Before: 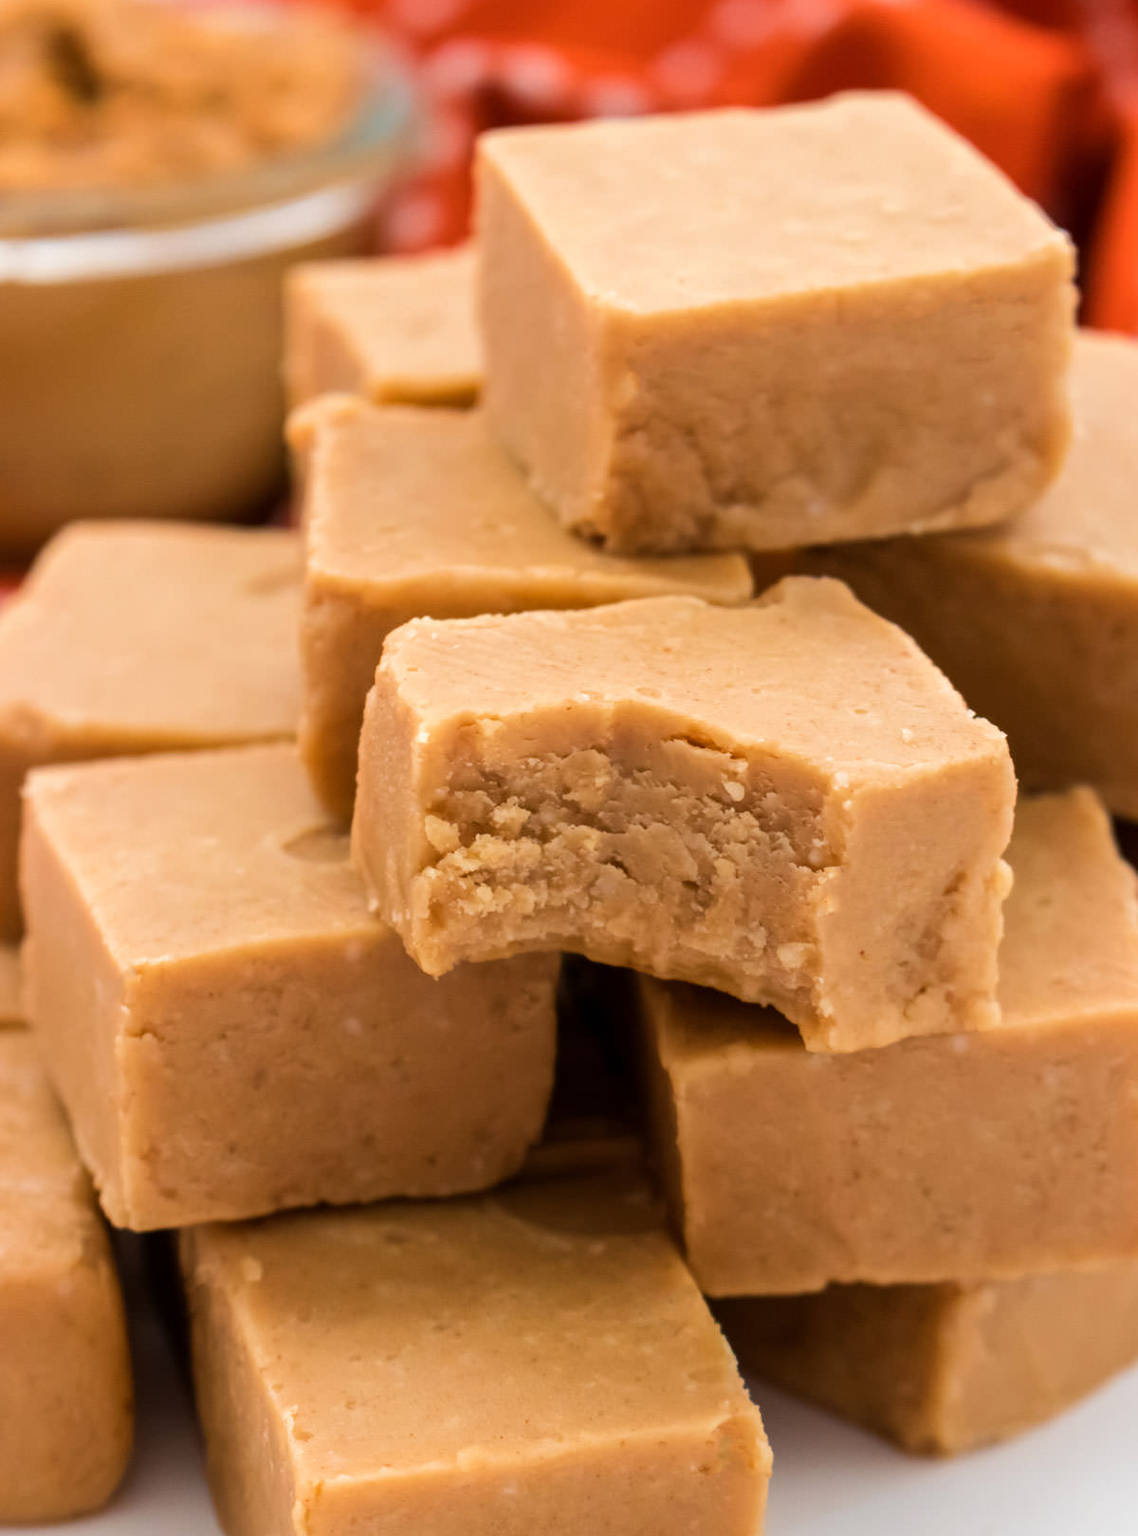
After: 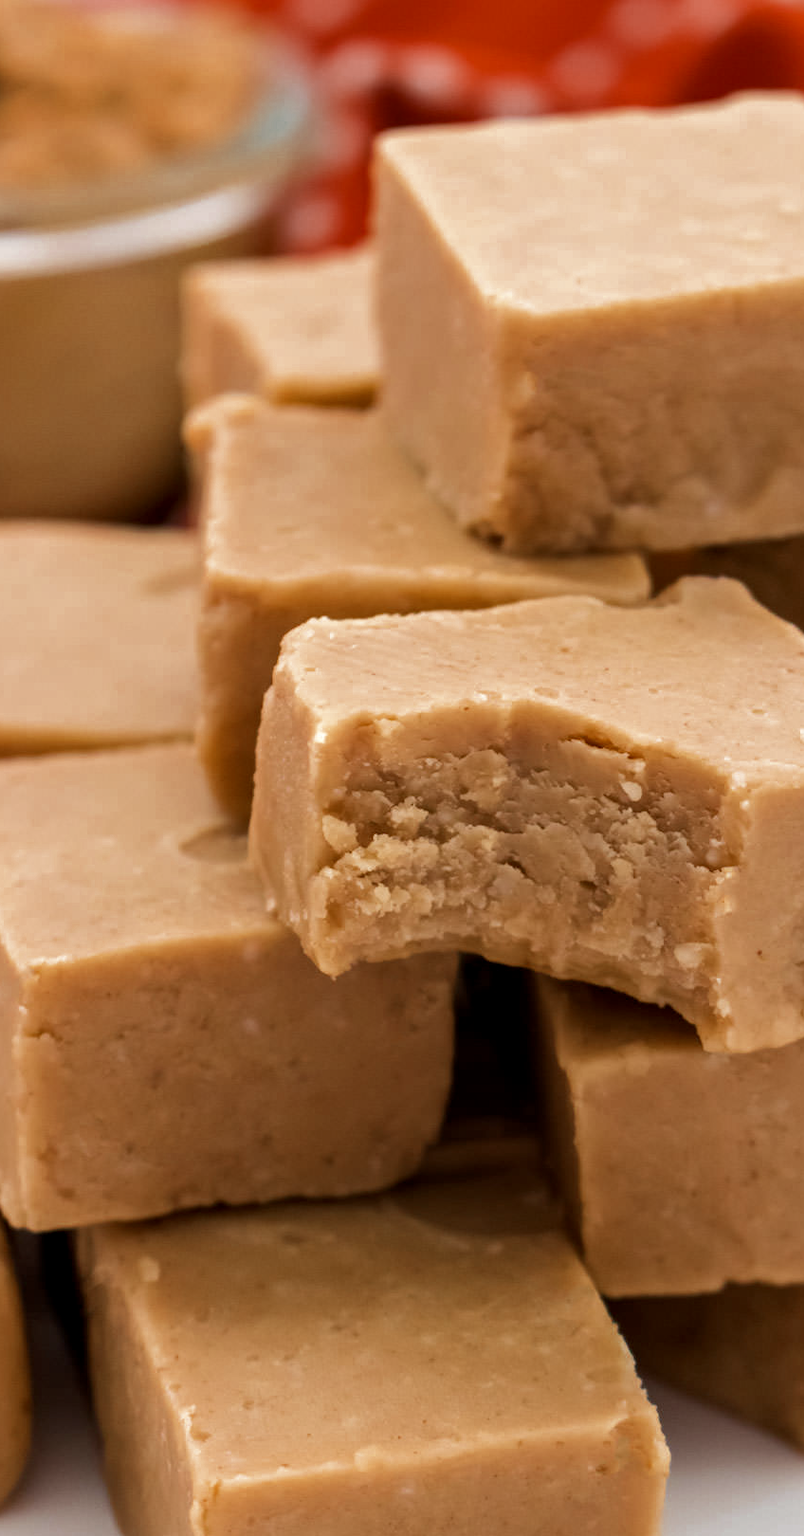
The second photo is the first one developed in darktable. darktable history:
crop and rotate: left 9.061%, right 20.142%
color zones: curves: ch0 [(0, 0.5) (0.125, 0.4) (0.25, 0.5) (0.375, 0.4) (0.5, 0.4) (0.625, 0.35) (0.75, 0.35) (0.875, 0.5)]; ch1 [(0, 0.35) (0.125, 0.45) (0.25, 0.35) (0.375, 0.35) (0.5, 0.35) (0.625, 0.35) (0.75, 0.45) (0.875, 0.35)]; ch2 [(0, 0.6) (0.125, 0.5) (0.25, 0.5) (0.375, 0.6) (0.5, 0.6) (0.625, 0.5) (0.75, 0.5) (0.875, 0.5)]
contrast equalizer: octaves 7, y [[0.6 ×6], [0.55 ×6], [0 ×6], [0 ×6], [0 ×6]], mix 0.2
